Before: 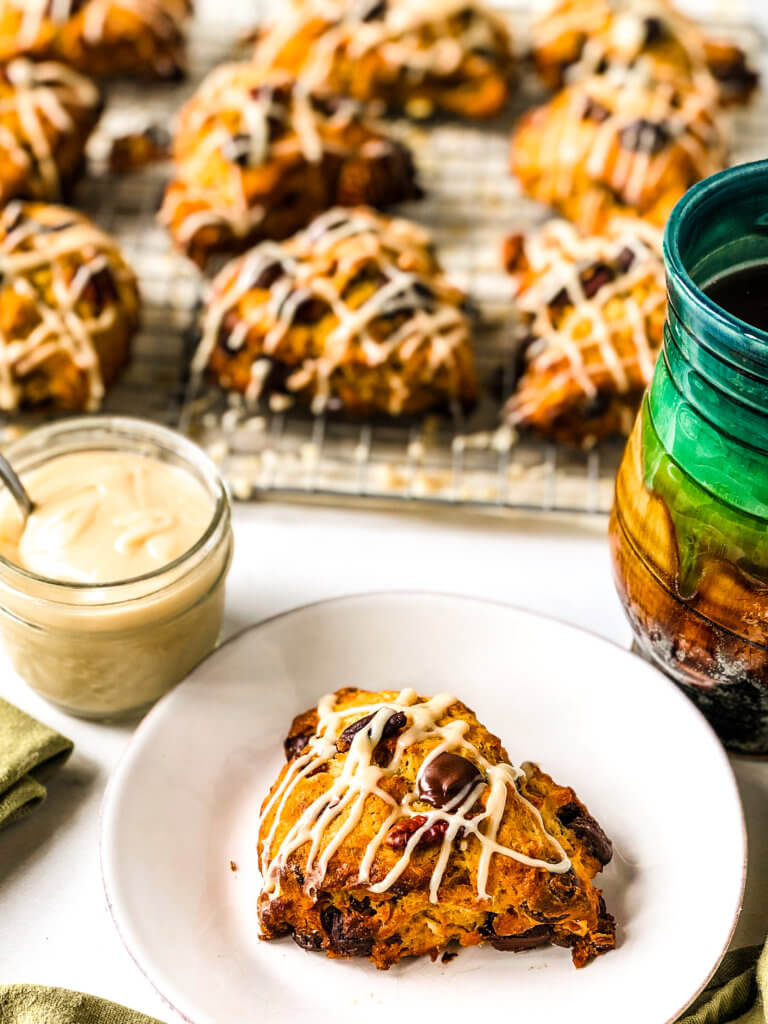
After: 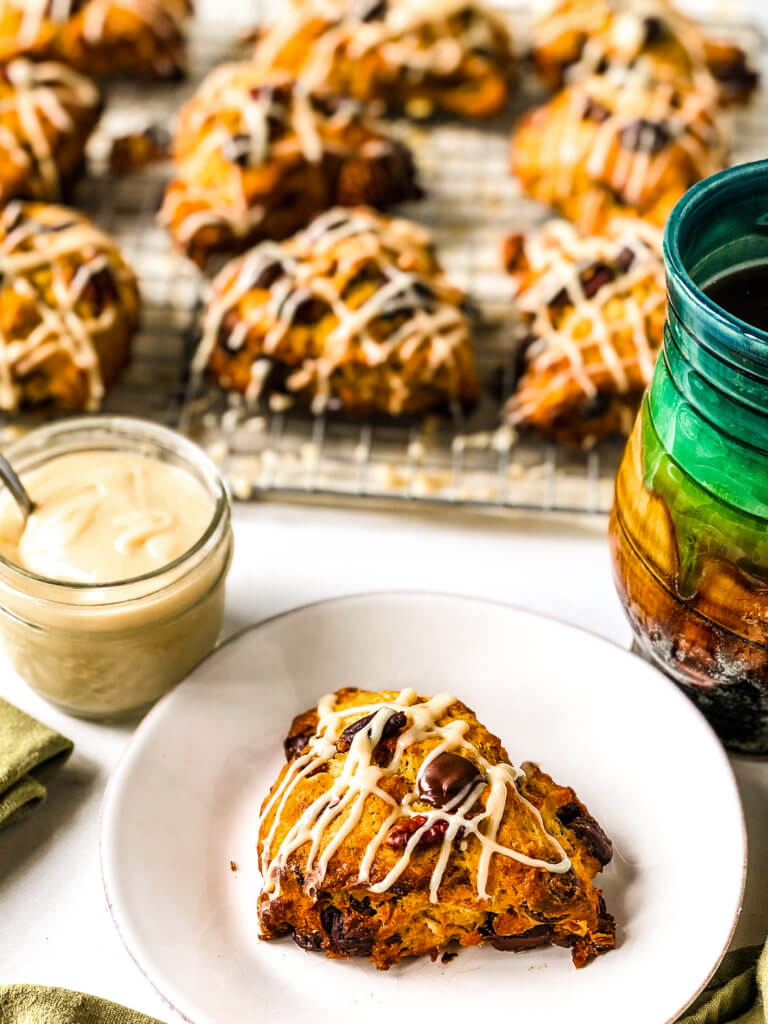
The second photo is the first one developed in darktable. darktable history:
shadows and highlights: shadows 36.94, highlights -27.19, soften with gaussian
